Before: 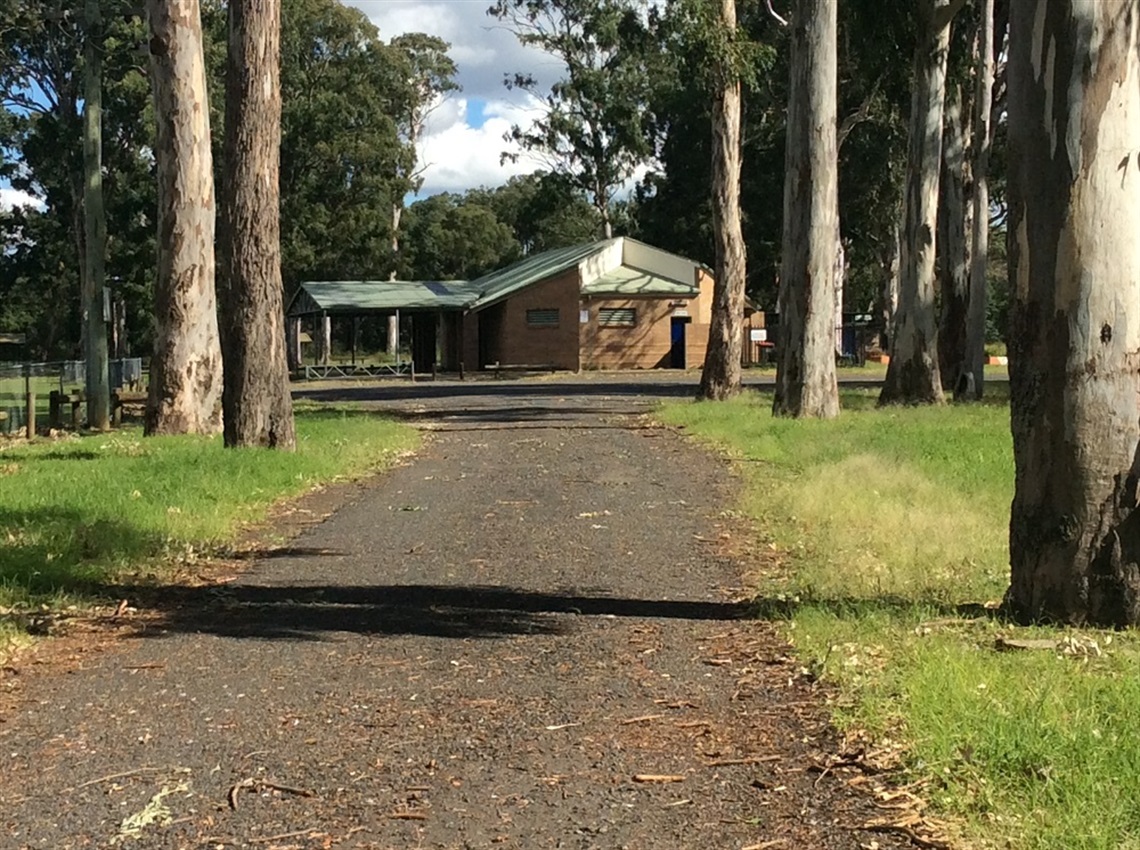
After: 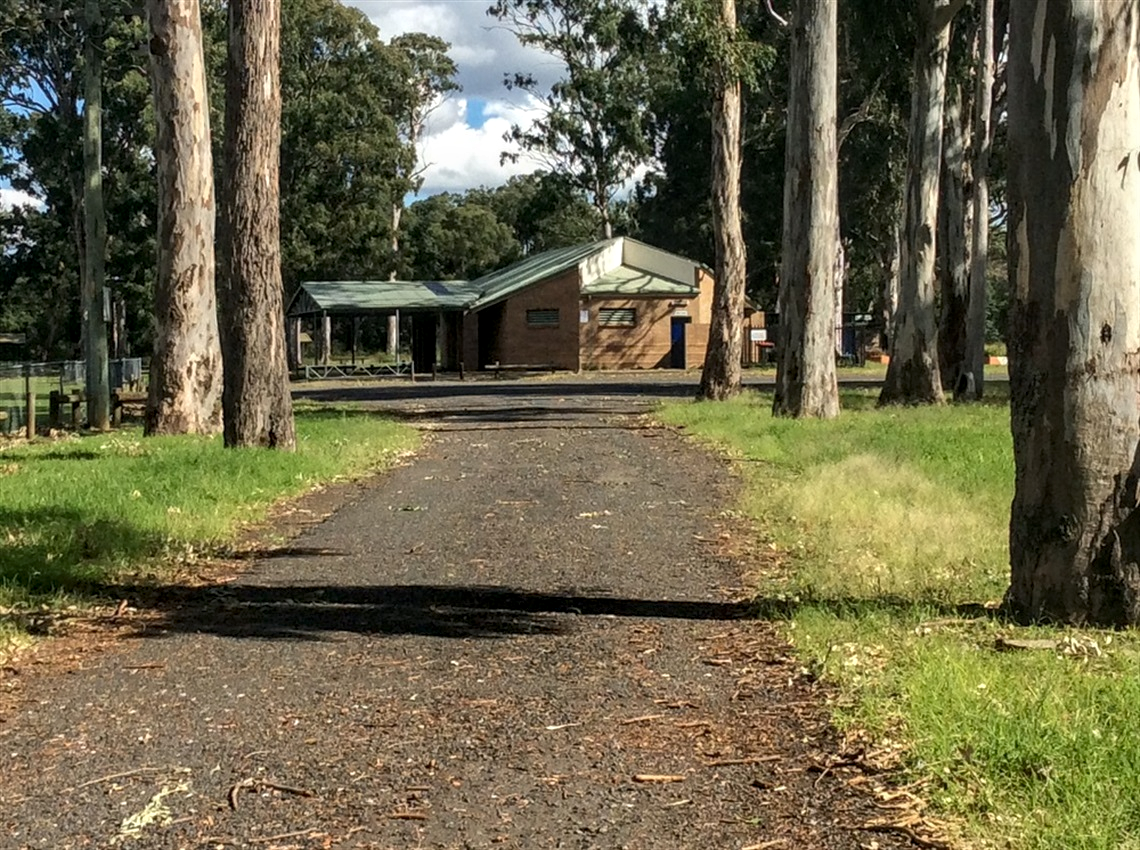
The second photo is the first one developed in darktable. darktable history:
local contrast: highlights 61%, detail 143%, midtone range 0.429
contrast brightness saturation: contrast -0.018, brightness -0.014, saturation 0.026
